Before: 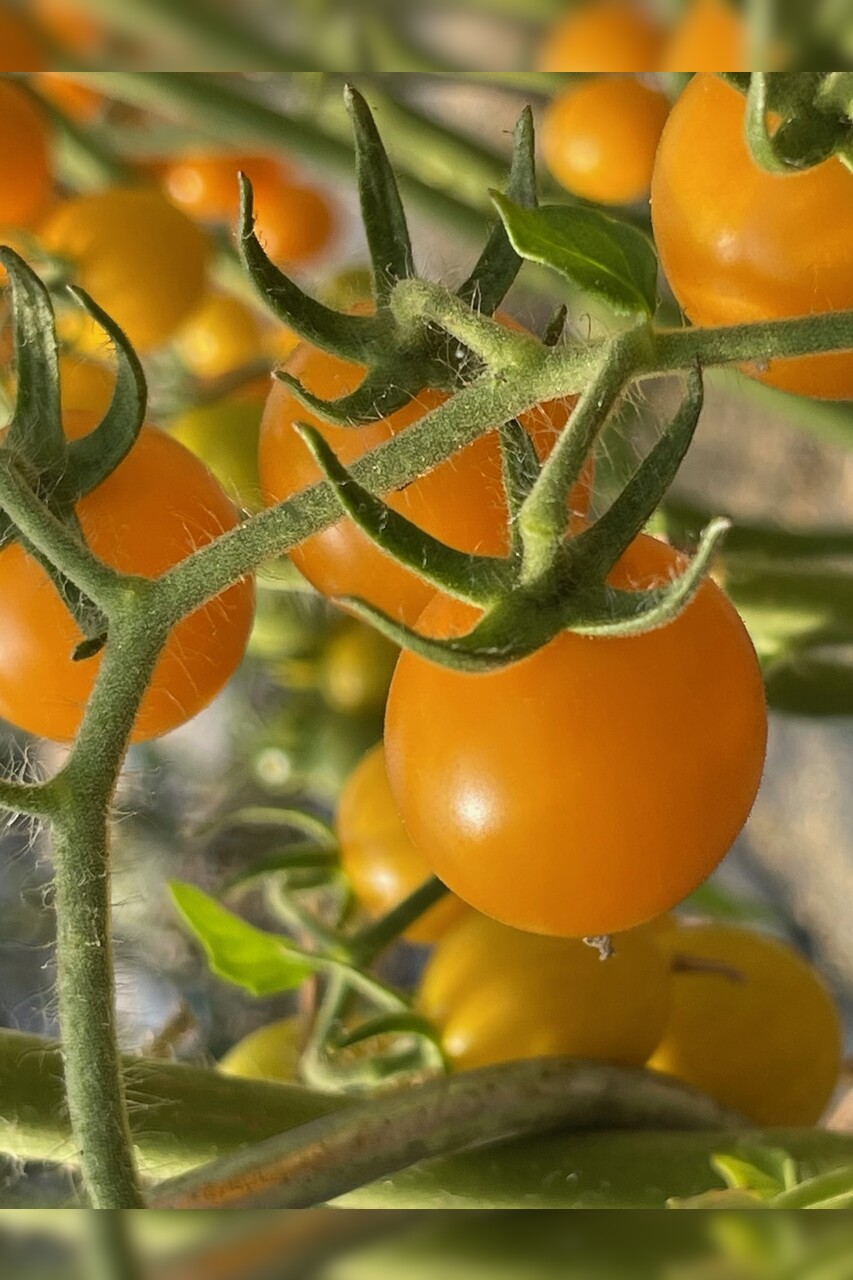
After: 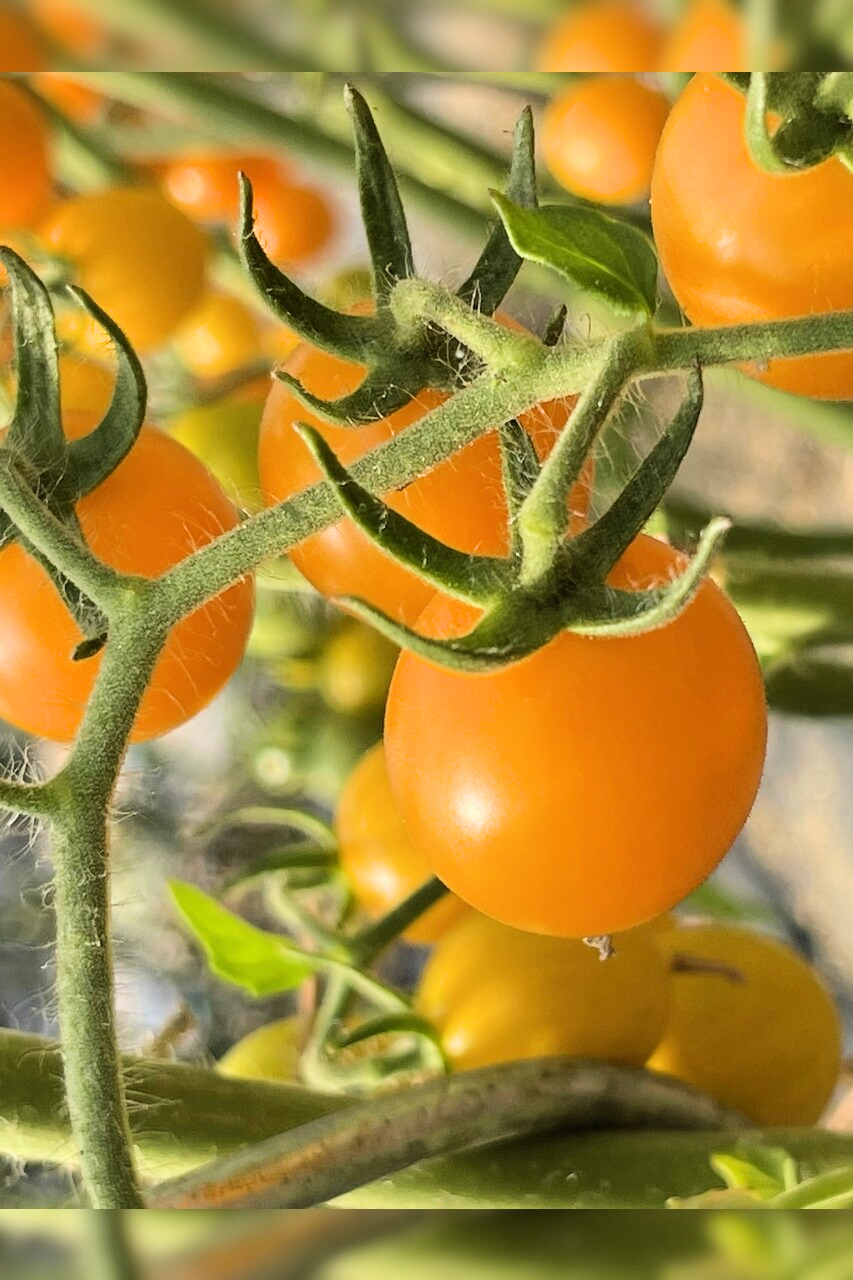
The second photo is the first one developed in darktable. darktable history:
exposure: exposure 0.661 EV, compensate highlight preservation false
filmic rgb: black relative exposure -7.82 EV, white relative exposure 4.29 EV, hardness 3.86, color science v6 (2022)
tone equalizer: -8 EV -0.417 EV, -7 EV -0.389 EV, -6 EV -0.333 EV, -5 EV -0.222 EV, -3 EV 0.222 EV, -2 EV 0.333 EV, -1 EV 0.389 EV, +0 EV 0.417 EV, edges refinement/feathering 500, mask exposure compensation -1.57 EV, preserve details no
